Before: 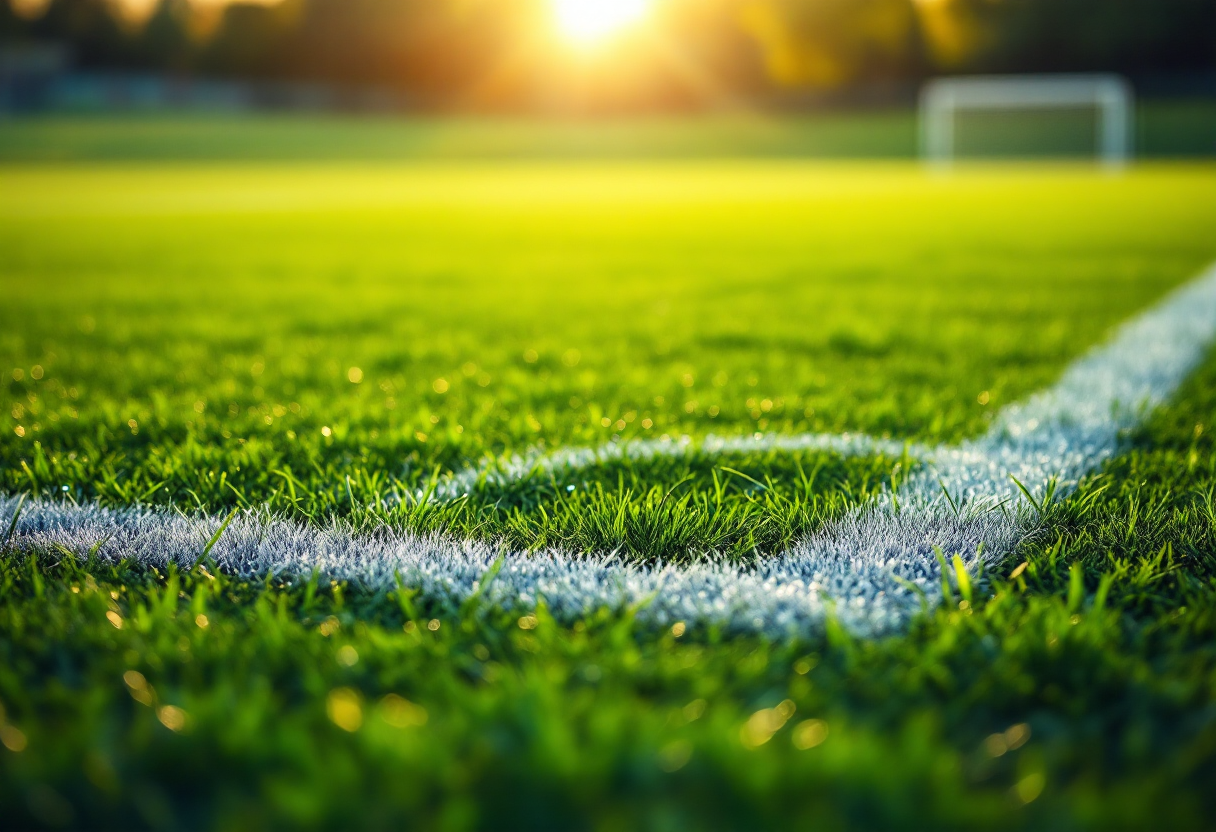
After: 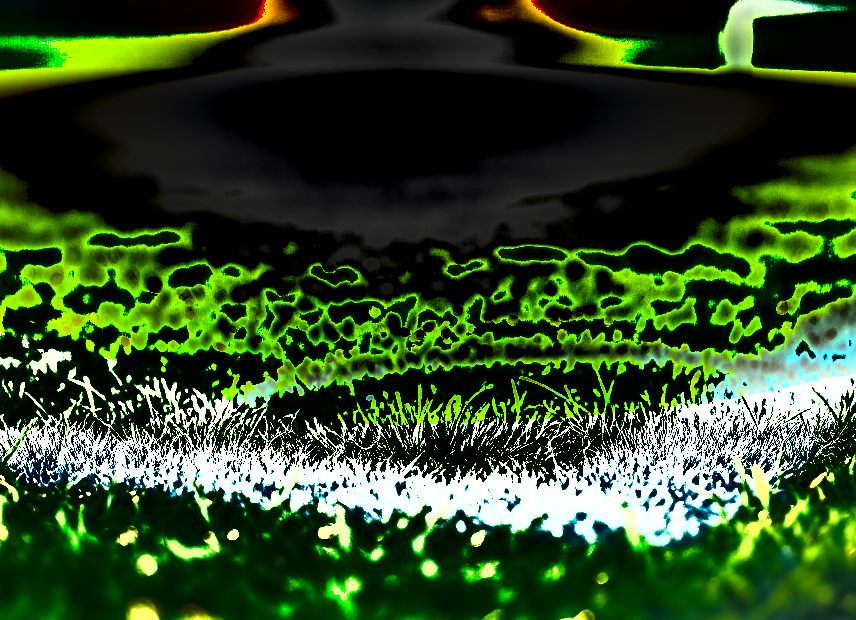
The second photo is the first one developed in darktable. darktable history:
exposure: exposure 2.012 EV, compensate exposure bias true, compensate highlight preservation false
contrast equalizer: y [[0.5, 0.5, 0.544, 0.569, 0.5, 0.5], [0.5 ×6], [0.5 ×6], [0 ×6], [0 ×6]]
shadows and highlights: radius 123.38, shadows 99.67, white point adjustment -3.13, highlights -99.56, soften with gaussian
base curve: curves: ch0 [(0, 0) (0.74, 0.67) (1, 1)]
tone equalizer: edges refinement/feathering 500, mask exposure compensation -1.57 EV, preserve details no
crop and rotate: left 16.582%, top 10.915%, right 12.968%, bottom 14.446%
